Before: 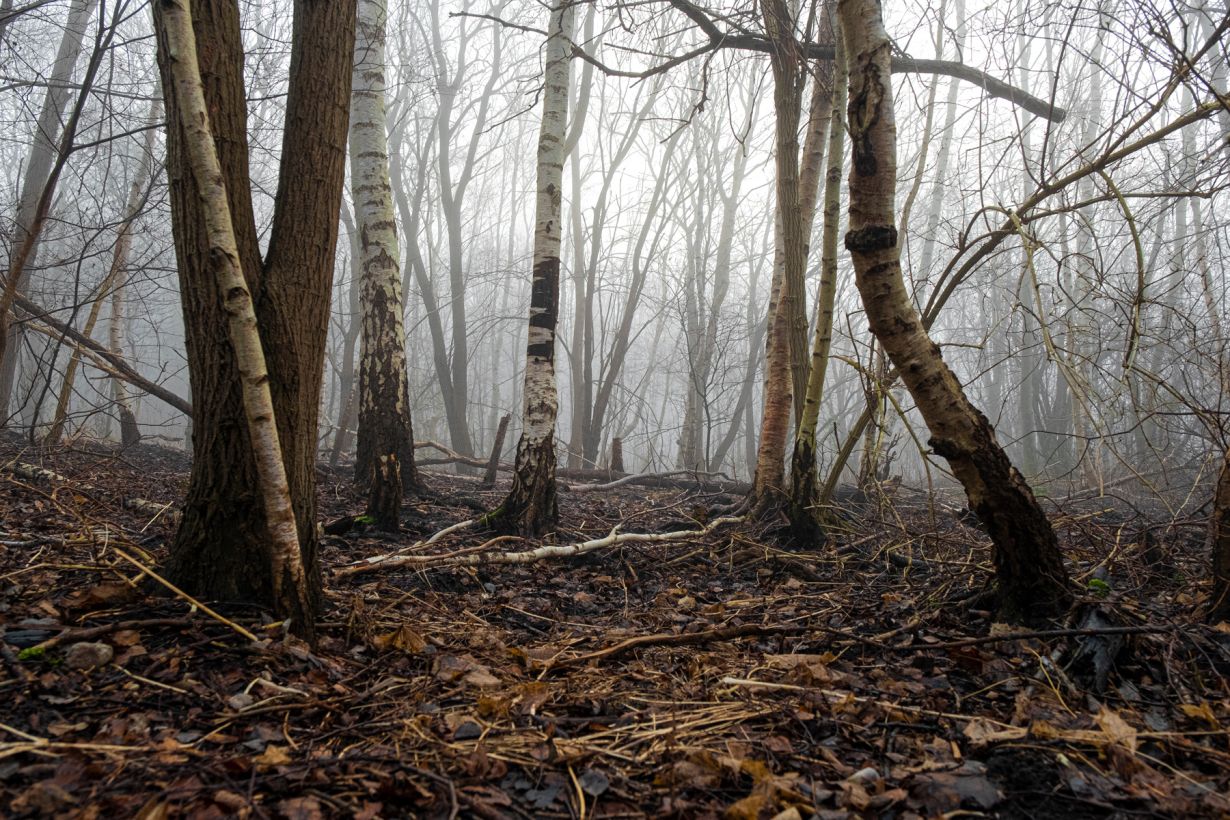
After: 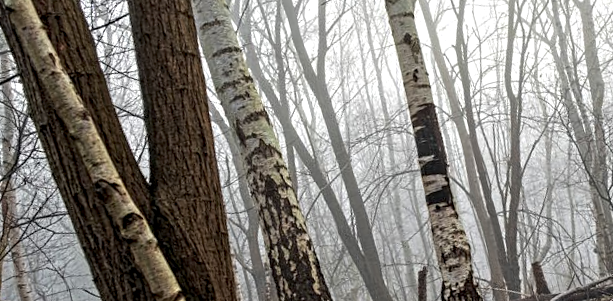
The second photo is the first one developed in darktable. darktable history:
rotate and perspective: rotation -14.8°, crop left 0.1, crop right 0.903, crop top 0.25, crop bottom 0.748
contrast equalizer: octaves 7, y [[0.5, 0.542, 0.583, 0.625, 0.667, 0.708], [0.5 ×6], [0.5 ×6], [0 ×6], [0 ×6]]
crop and rotate: left 3.047%, top 7.509%, right 42.236%, bottom 37.598%
